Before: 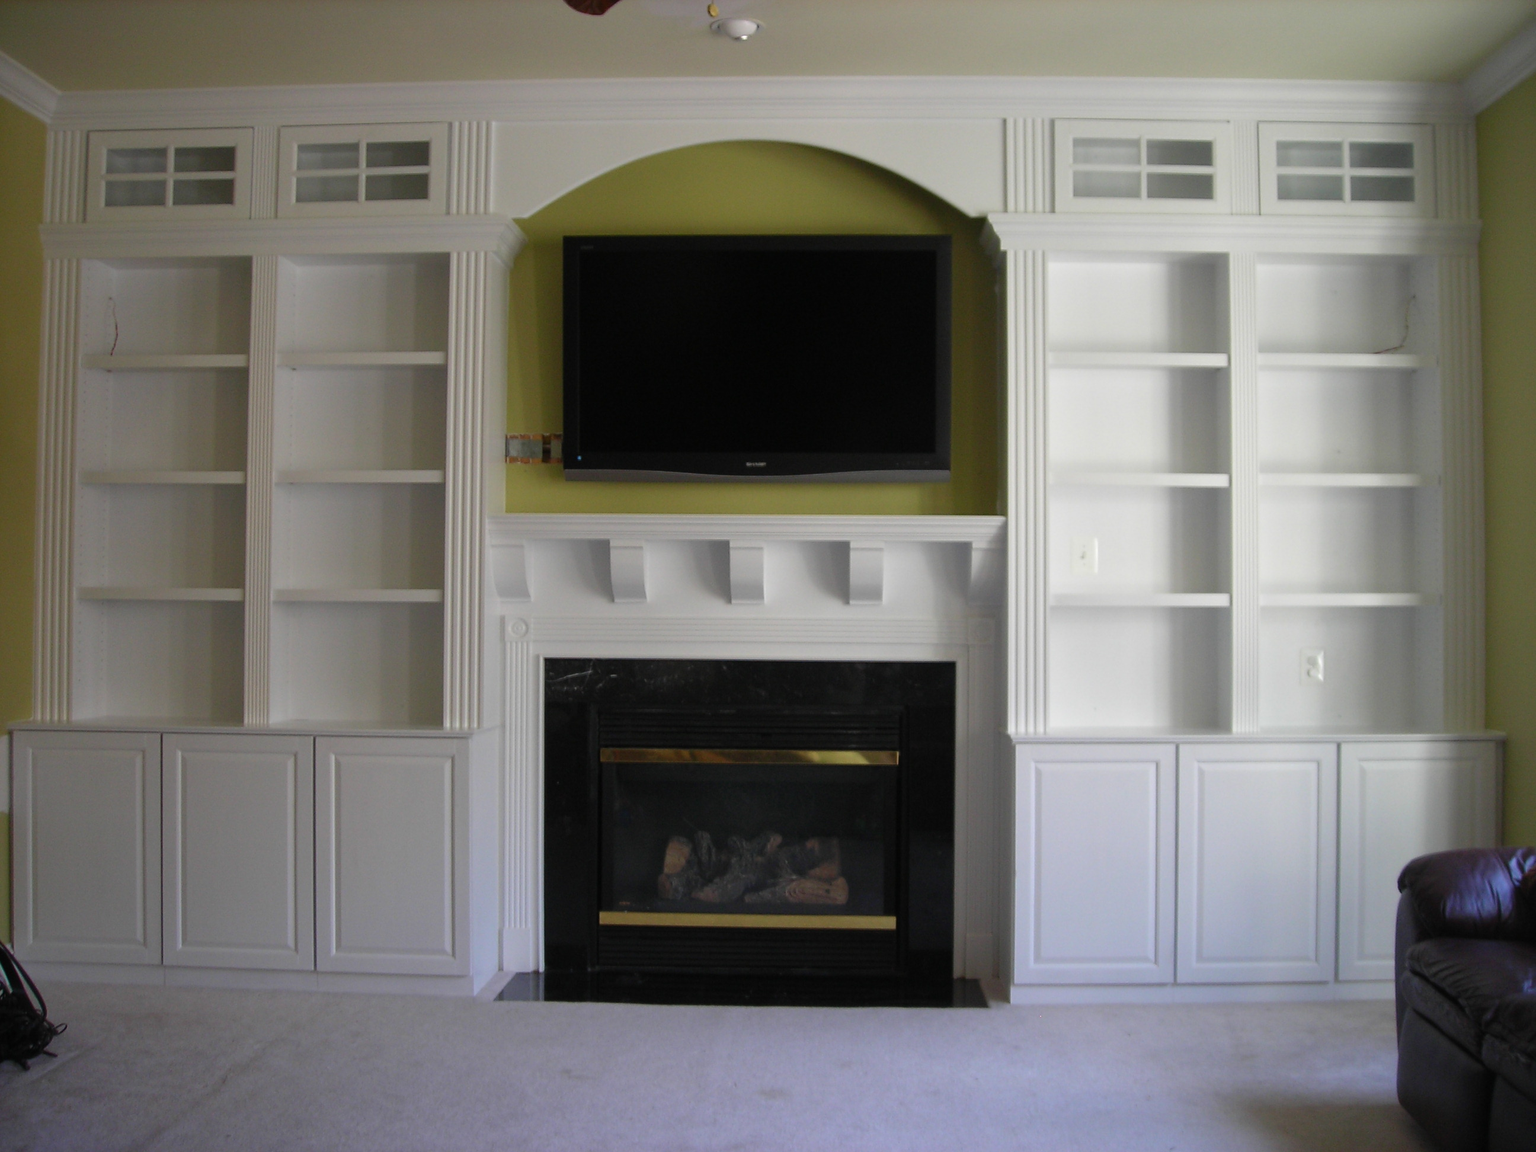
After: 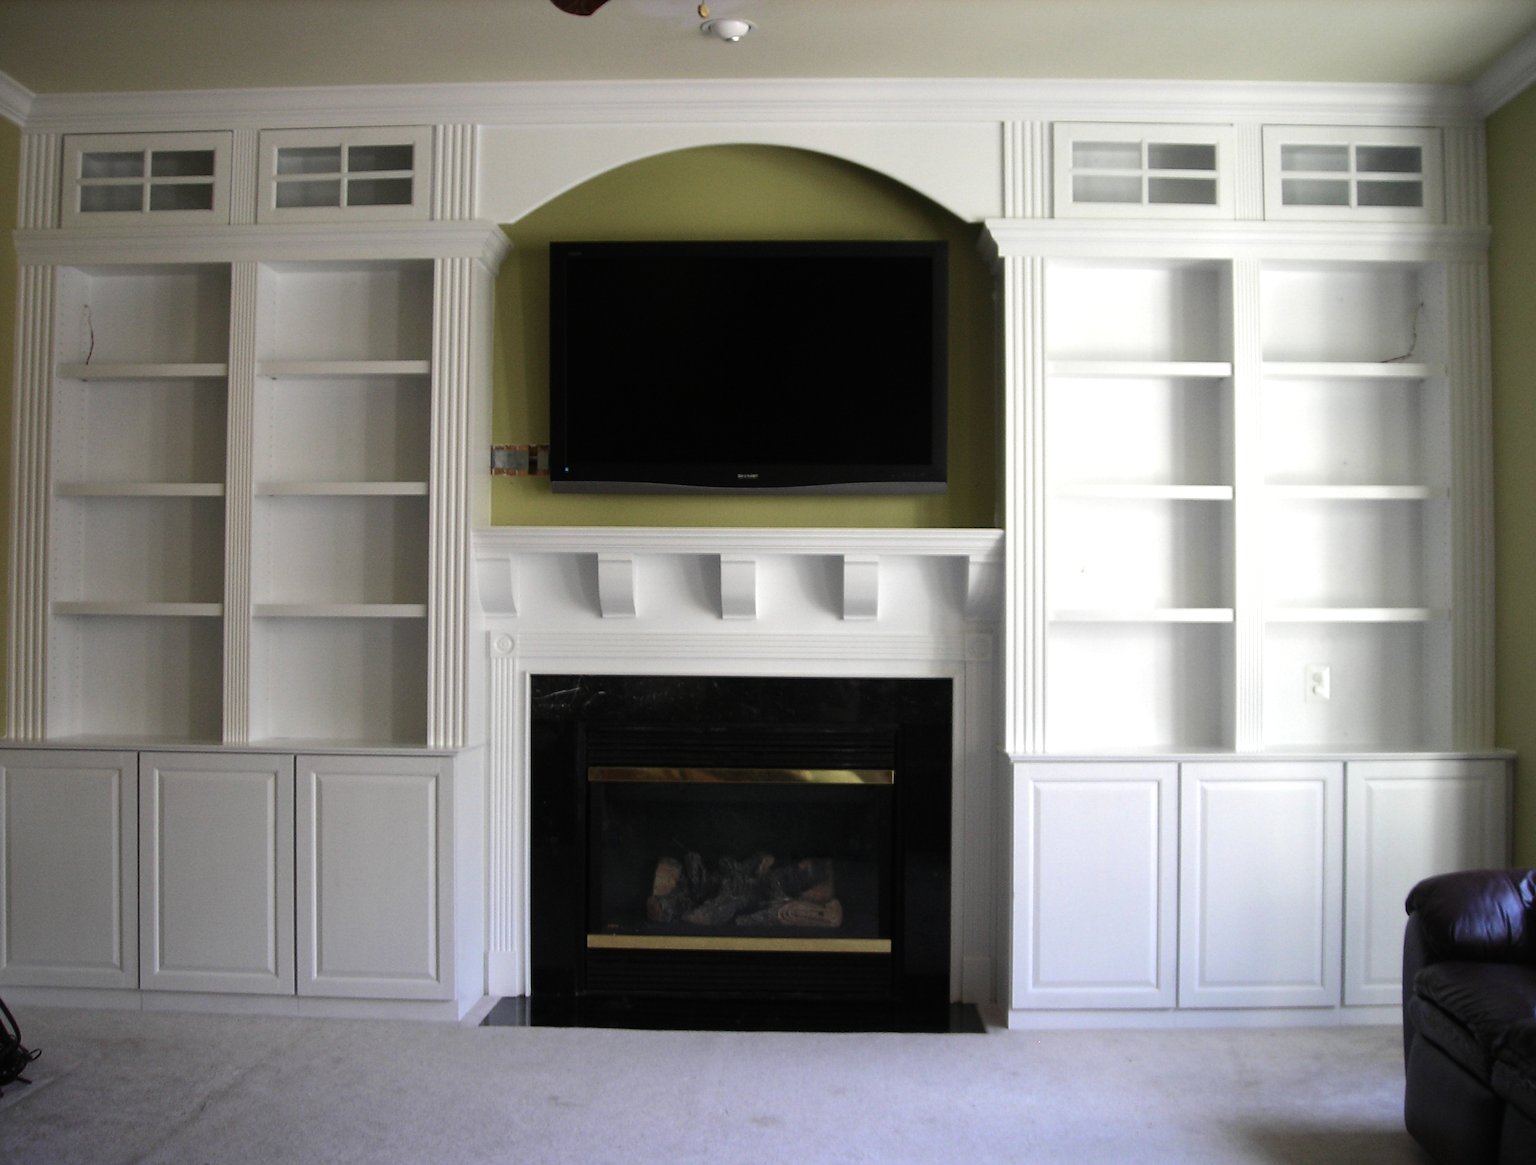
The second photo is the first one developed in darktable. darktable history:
crop and rotate: left 1.774%, right 0.633%, bottom 1.28%
tone equalizer: -8 EV -0.75 EV, -7 EV -0.7 EV, -6 EV -0.6 EV, -5 EV -0.4 EV, -3 EV 0.4 EV, -2 EV 0.6 EV, -1 EV 0.7 EV, +0 EV 0.75 EV, edges refinement/feathering 500, mask exposure compensation -1.57 EV, preserve details no
color balance: input saturation 80.07%
vibrance: vibrance 100%
